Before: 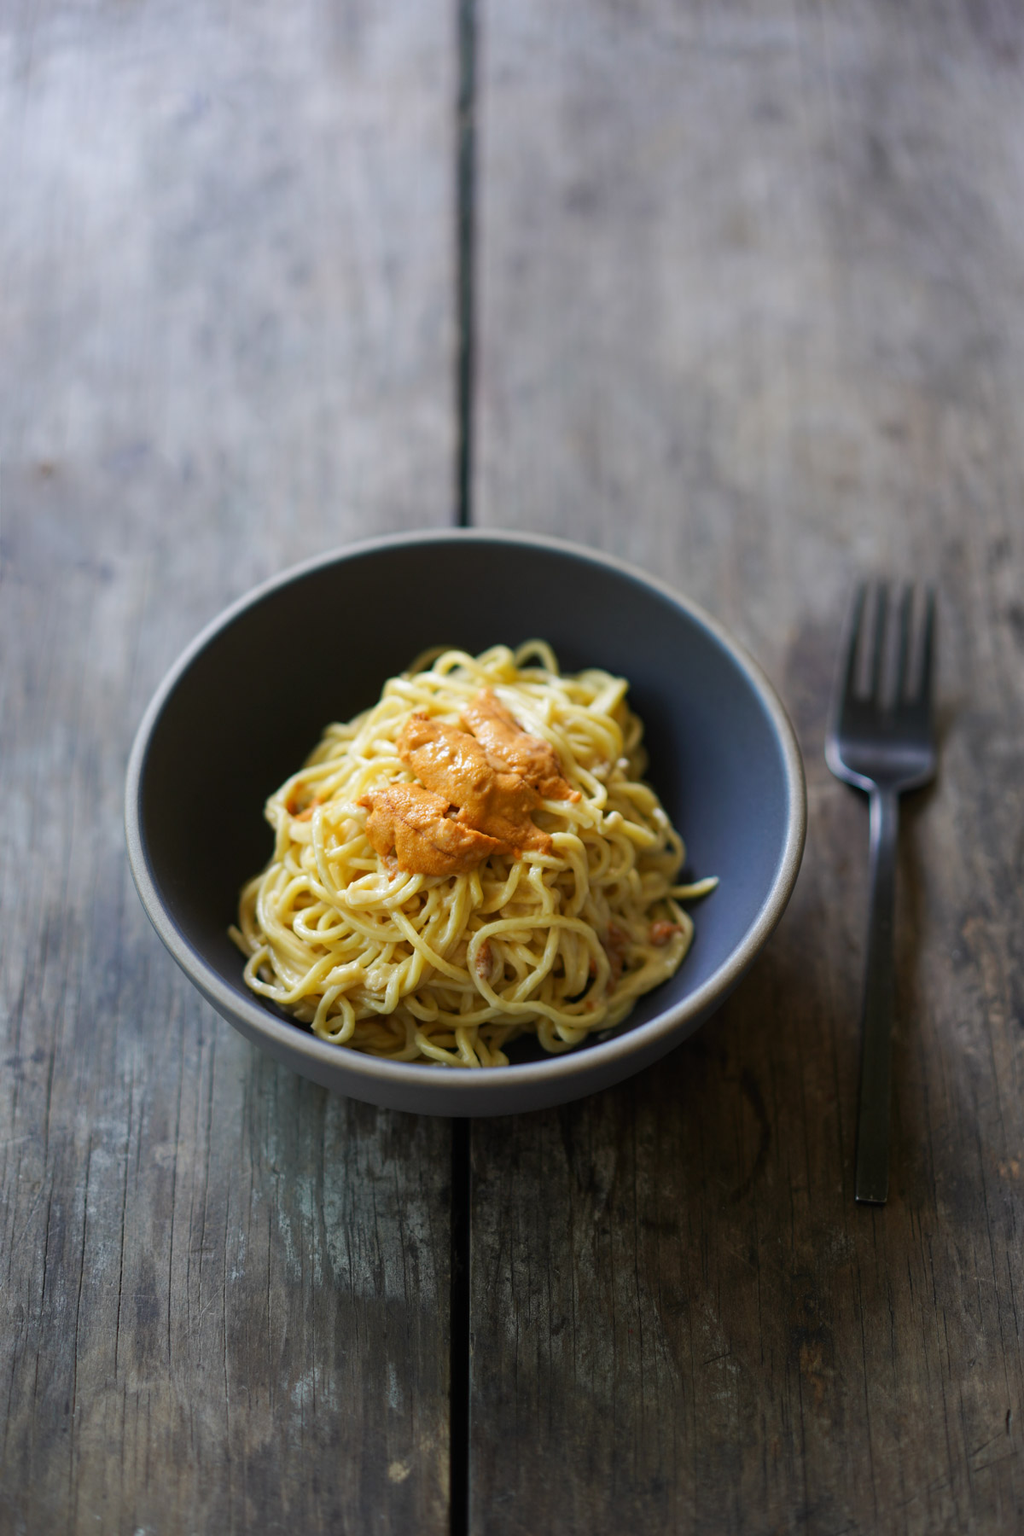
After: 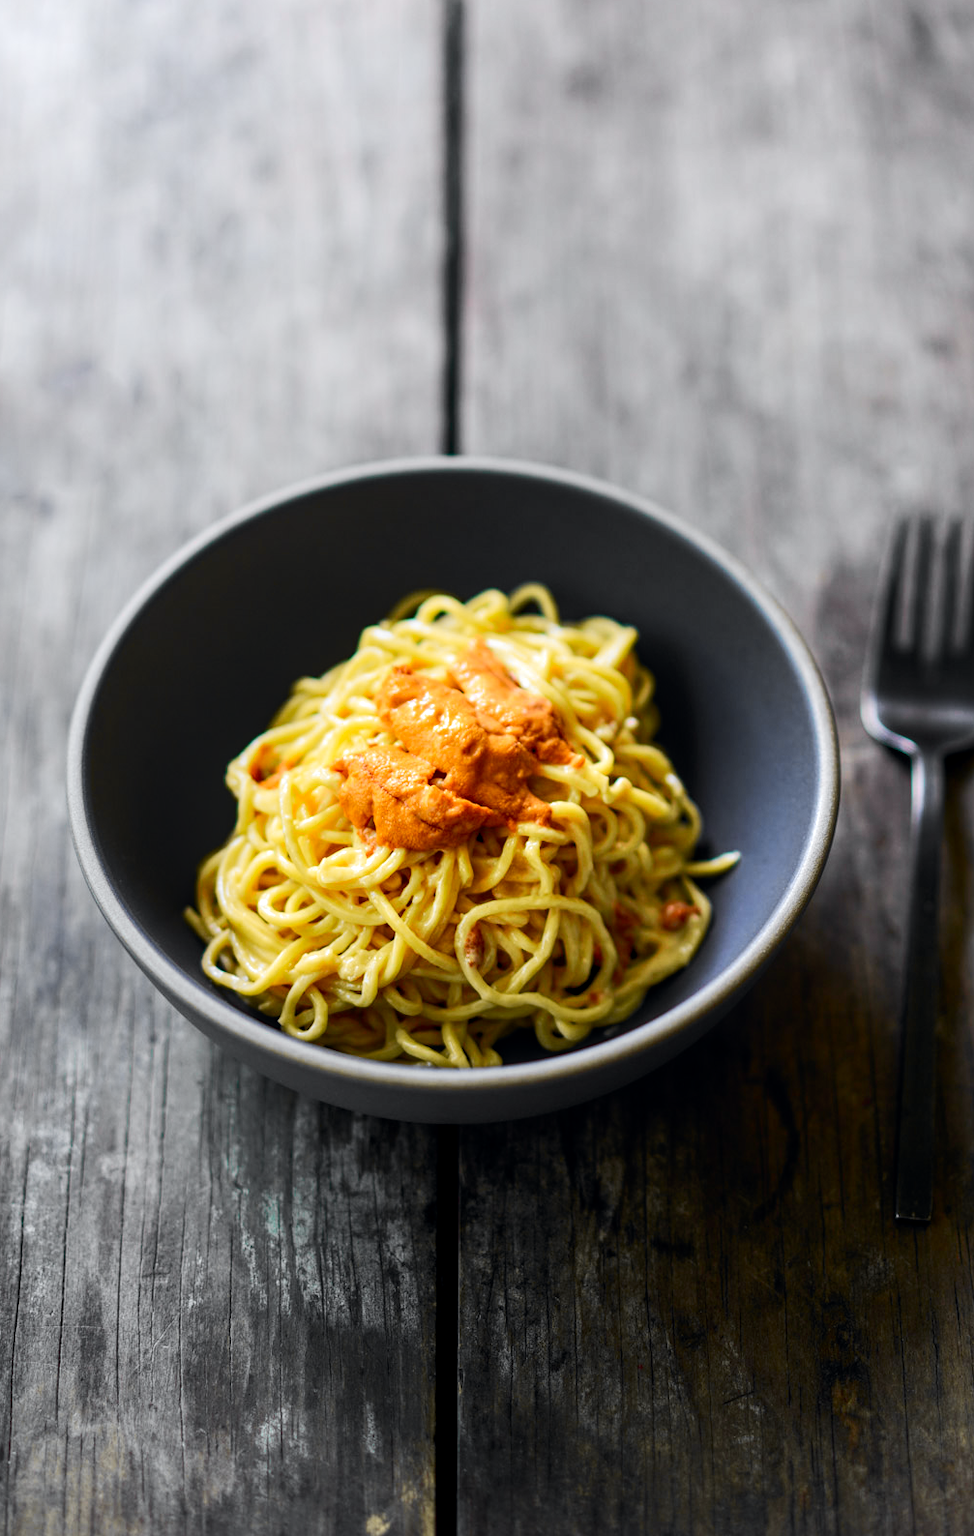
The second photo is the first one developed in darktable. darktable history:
tone curve: curves: ch0 [(0, 0) (0.071, 0.047) (0.266, 0.26) (0.491, 0.552) (0.753, 0.818) (1, 0.983)]; ch1 [(0, 0) (0.346, 0.307) (0.408, 0.369) (0.463, 0.443) (0.482, 0.493) (0.502, 0.5) (0.517, 0.518) (0.546, 0.587) (0.588, 0.643) (0.651, 0.709) (1, 1)]; ch2 [(0, 0) (0.346, 0.34) (0.434, 0.46) (0.485, 0.494) (0.5, 0.494) (0.517, 0.503) (0.535, 0.545) (0.583, 0.634) (0.625, 0.686) (1, 1)], color space Lab, independent channels, preserve colors none
tone equalizer: -8 EV -0.417 EV, -7 EV -0.389 EV, -6 EV -0.333 EV, -5 EV -0.222 EV, -3 EV 0.222 EV, -2 EV 0.333 EV, -1 EV 0.389 EV, +0 EV 0.417 EV, edges refinement/feathering 500, mask exposure compensation -1.57 EV, preserve details no
local contrast: on, module defaults
crop: left 6.446%, top 8.188%, right 9.538%, bottom 3.548%
